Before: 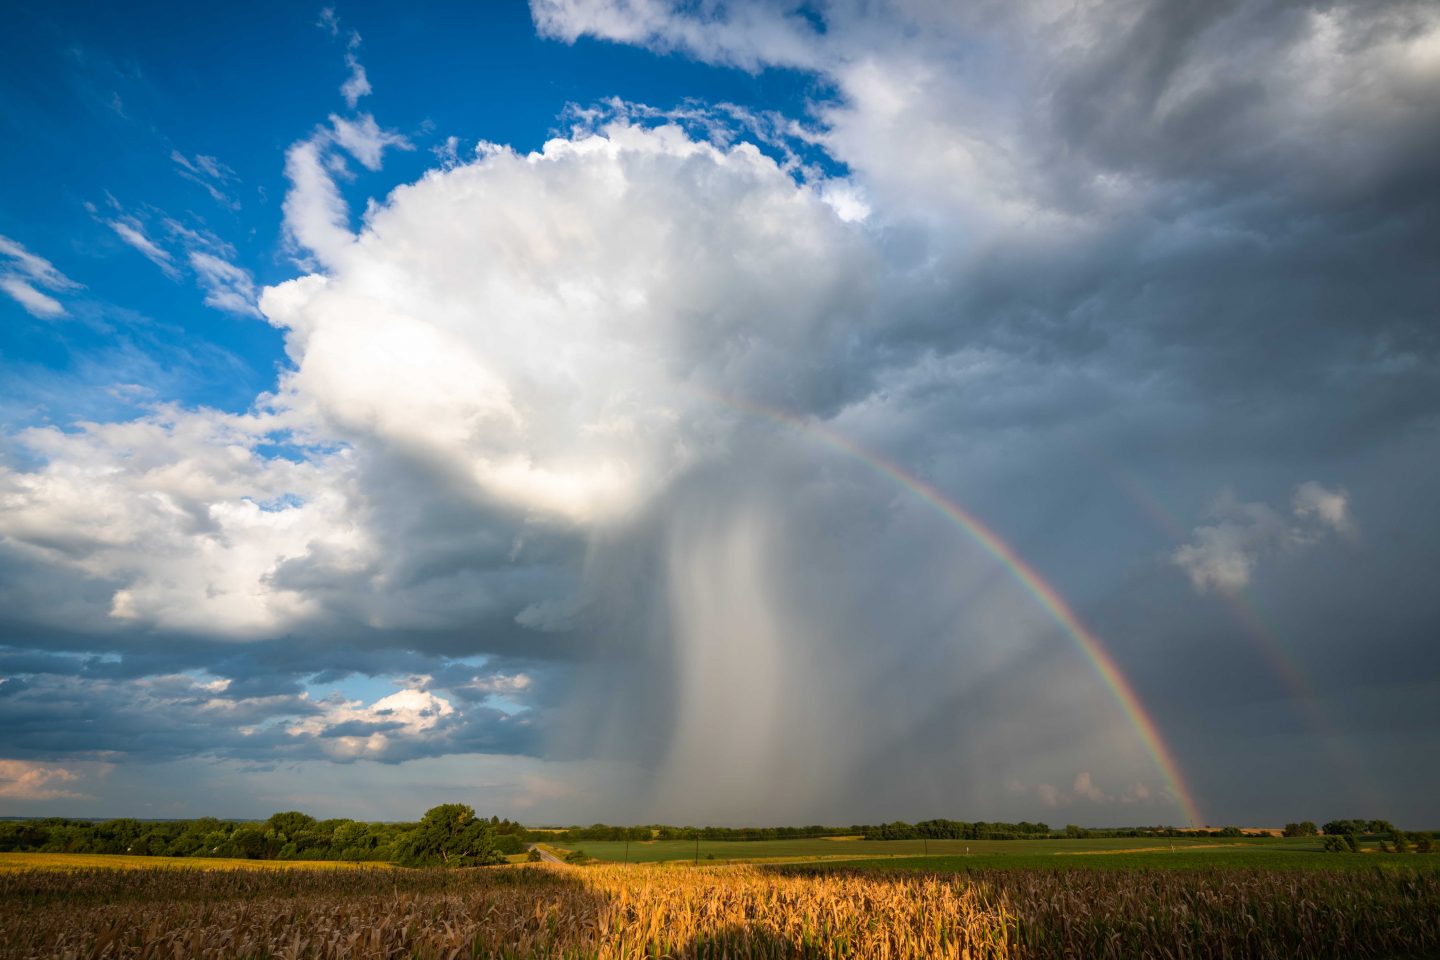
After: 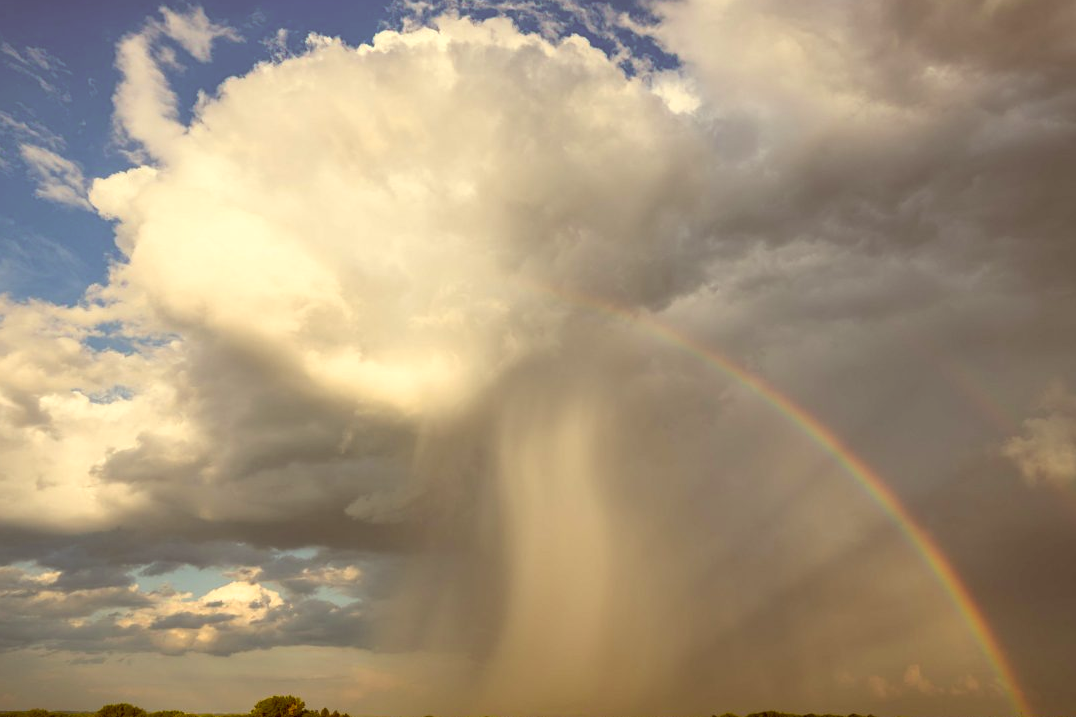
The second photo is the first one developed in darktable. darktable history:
color correction: highlights a* 1.12, highlights b* 24.26, shadows a* 15.58, shadows b* 24.26
crop and rotate: left 11.831%, top 11.346%, right 13.429%, bottom 13.899%
